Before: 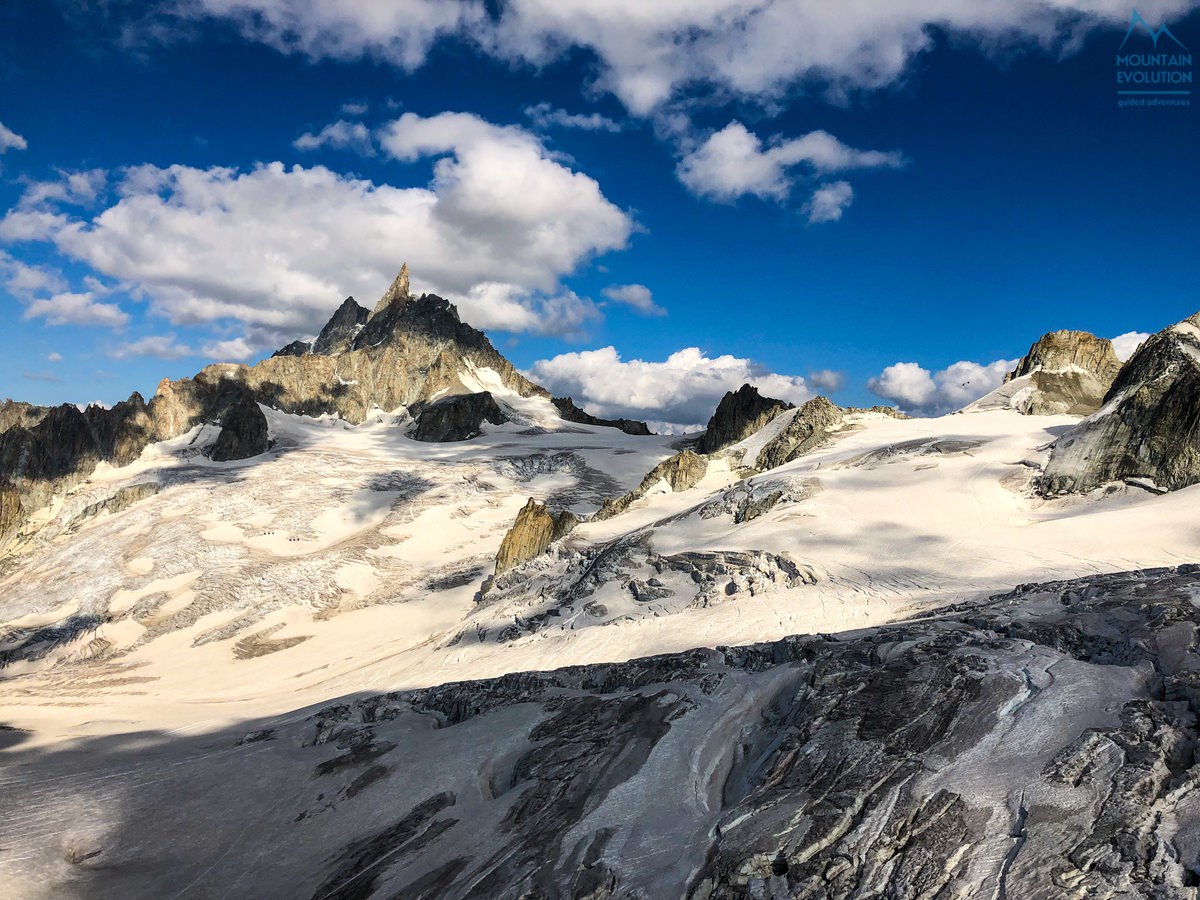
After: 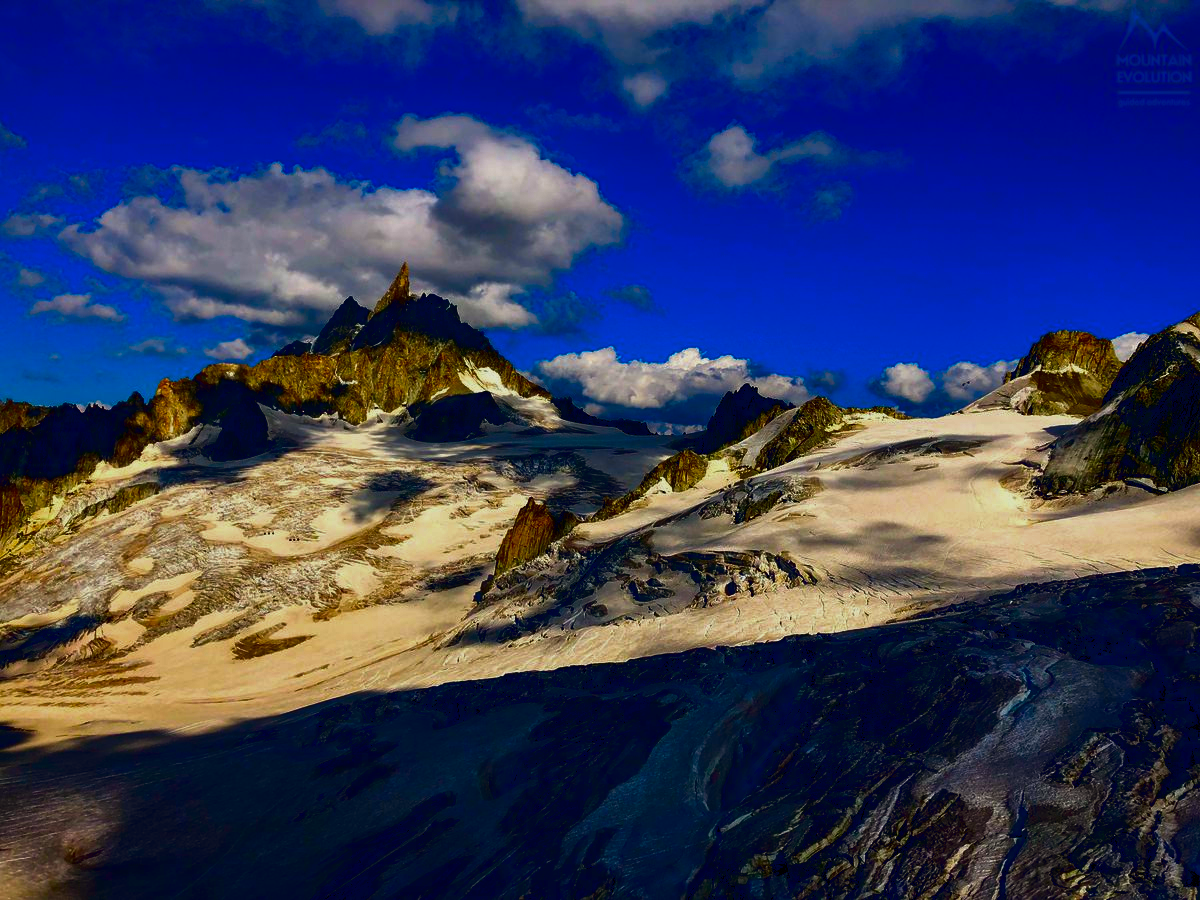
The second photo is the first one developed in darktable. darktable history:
contrast brightness saturation: brightness -0.992, saturation 0.986
exposure: black level correction 0.001, exposure -0.121 EV, compensate highlight preservation false
color balance rgb: global offset › chroma 0.137%, global offset › hue 253.09°, perceptual saturation grading › global saturation 19.196%, global vibrance 20%
shadows and highlights: shadows 25.37, highlights -26.5, shadows color adjustment 98.02%, highlights color adjustment 59.03%
